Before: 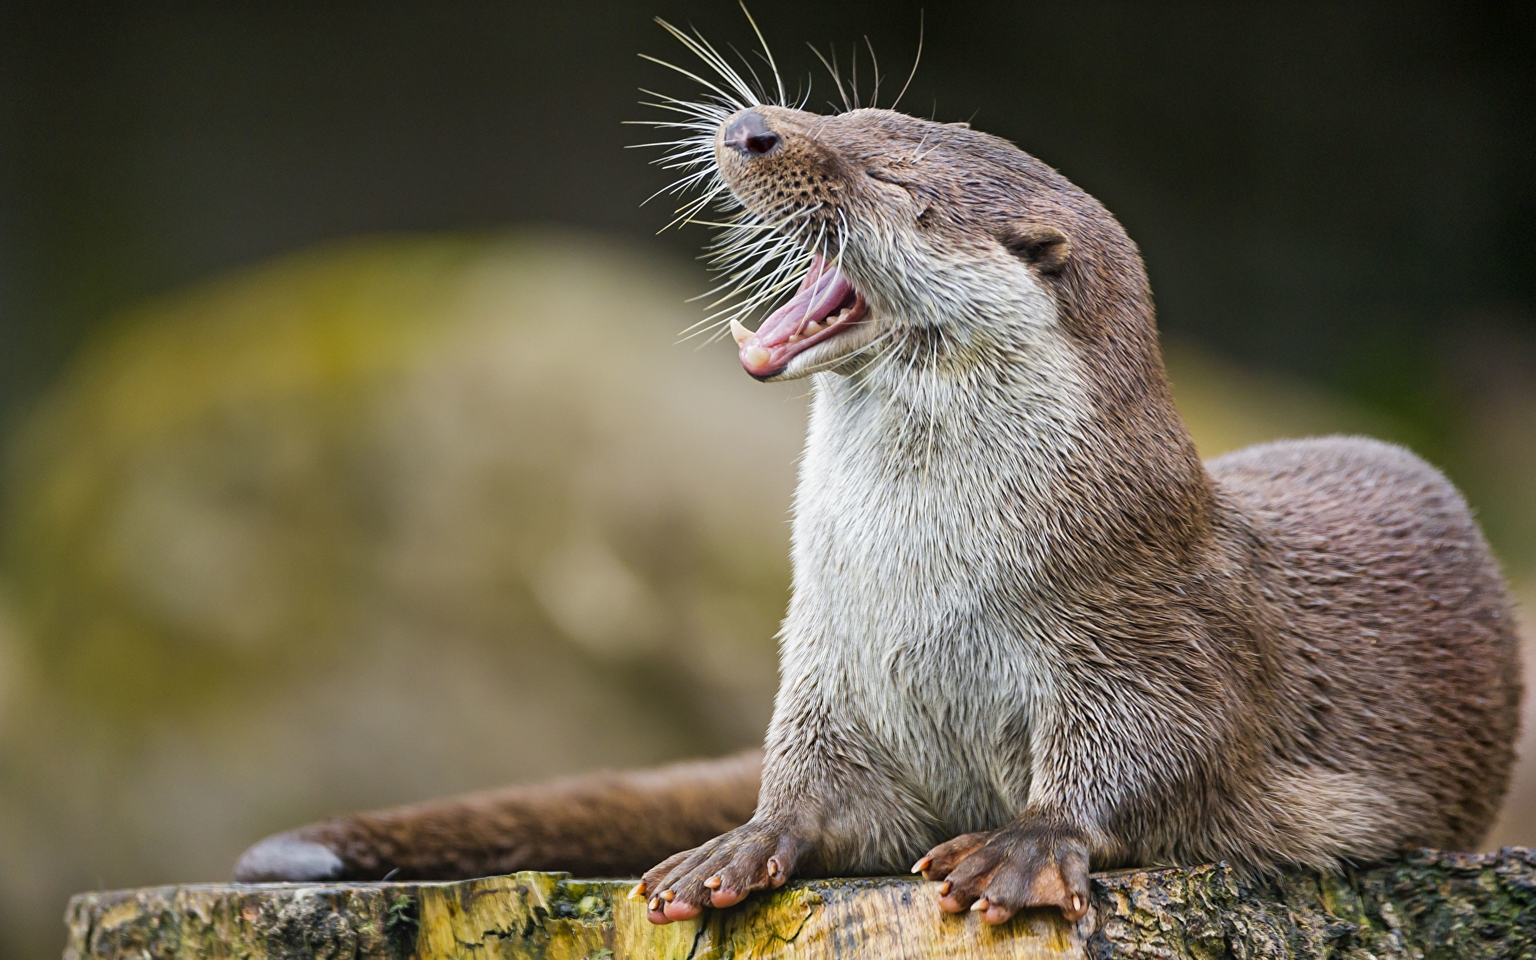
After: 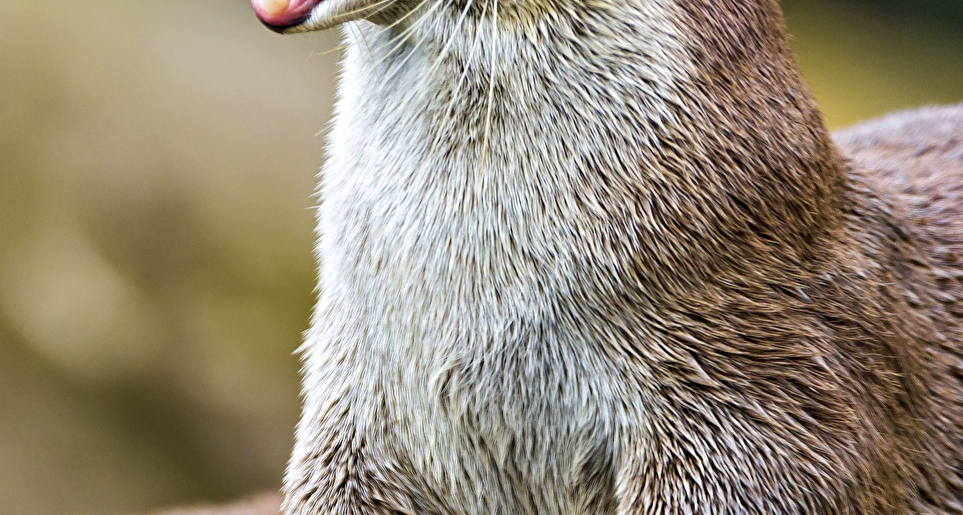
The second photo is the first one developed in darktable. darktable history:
exposure: compensate exposure bias true, compensate highlight preservation false
velvia: on, module defaults
crop: left 35.098%, top 37.033%, right 14.695%, bottom 20.022%
contrast equalizer: y [[0.528, 0.548, 0.563, 0.562, 0.546, 0.526], [0.55 ×6], [0 ×6], [0 ×6], [0 ×6]]
